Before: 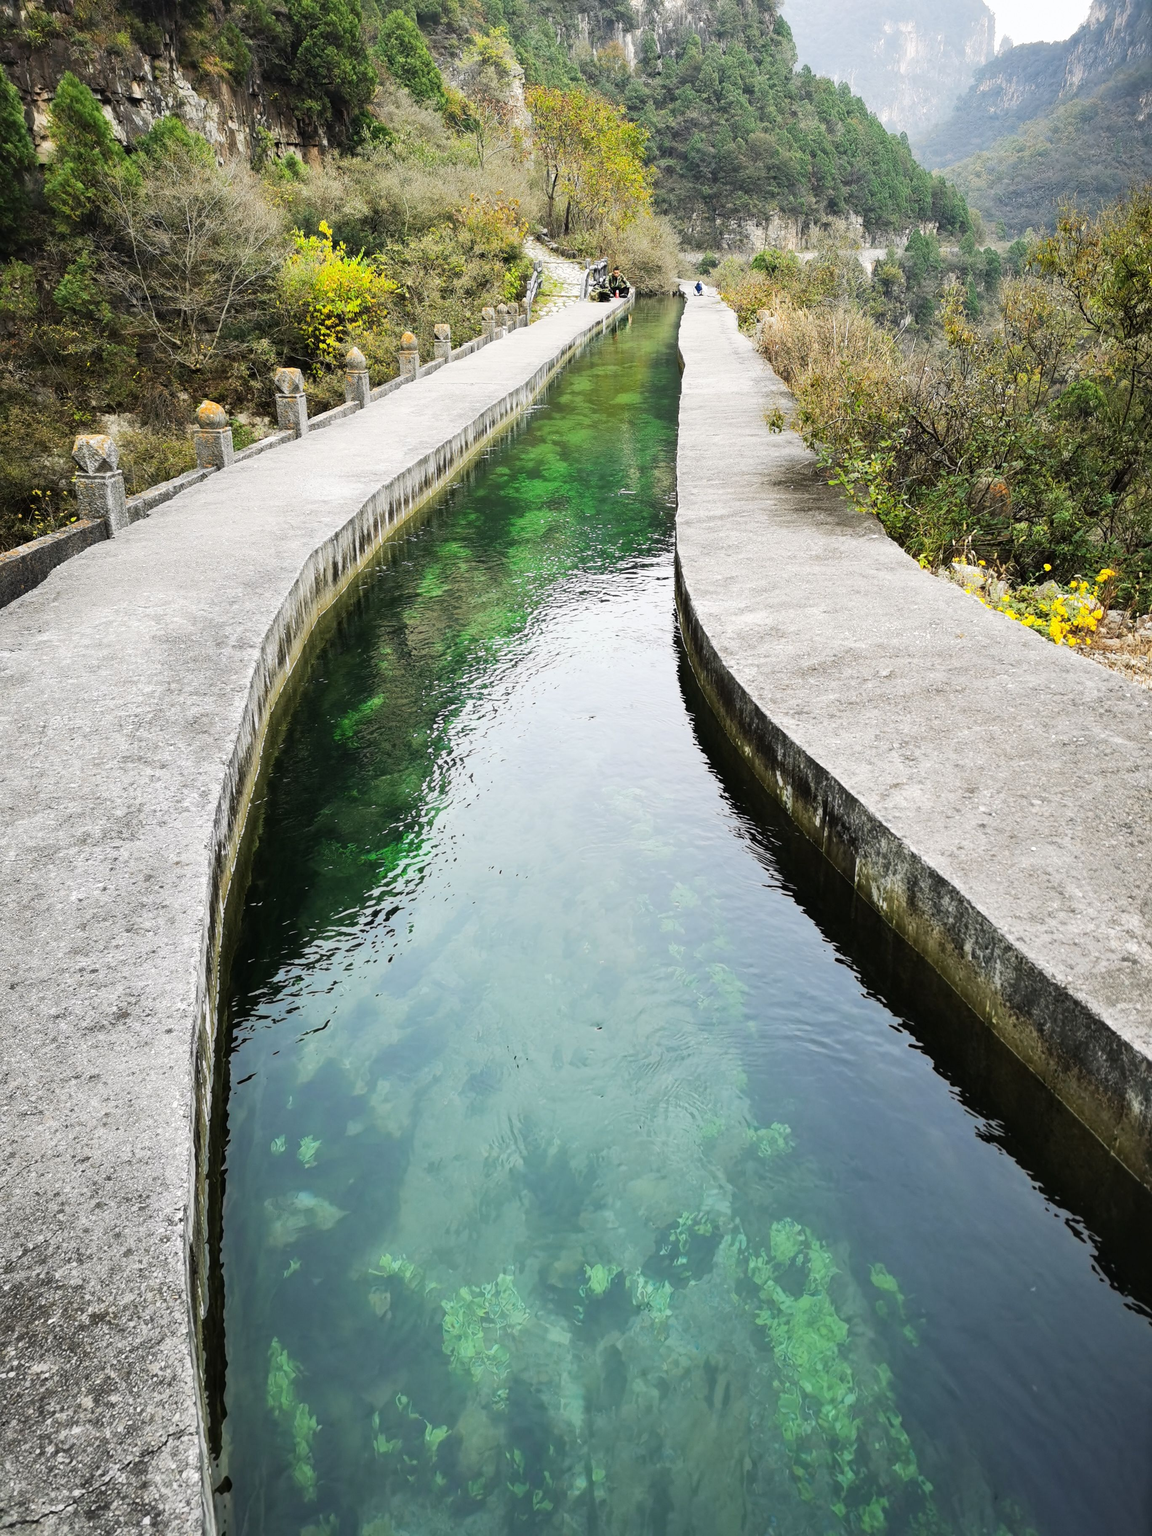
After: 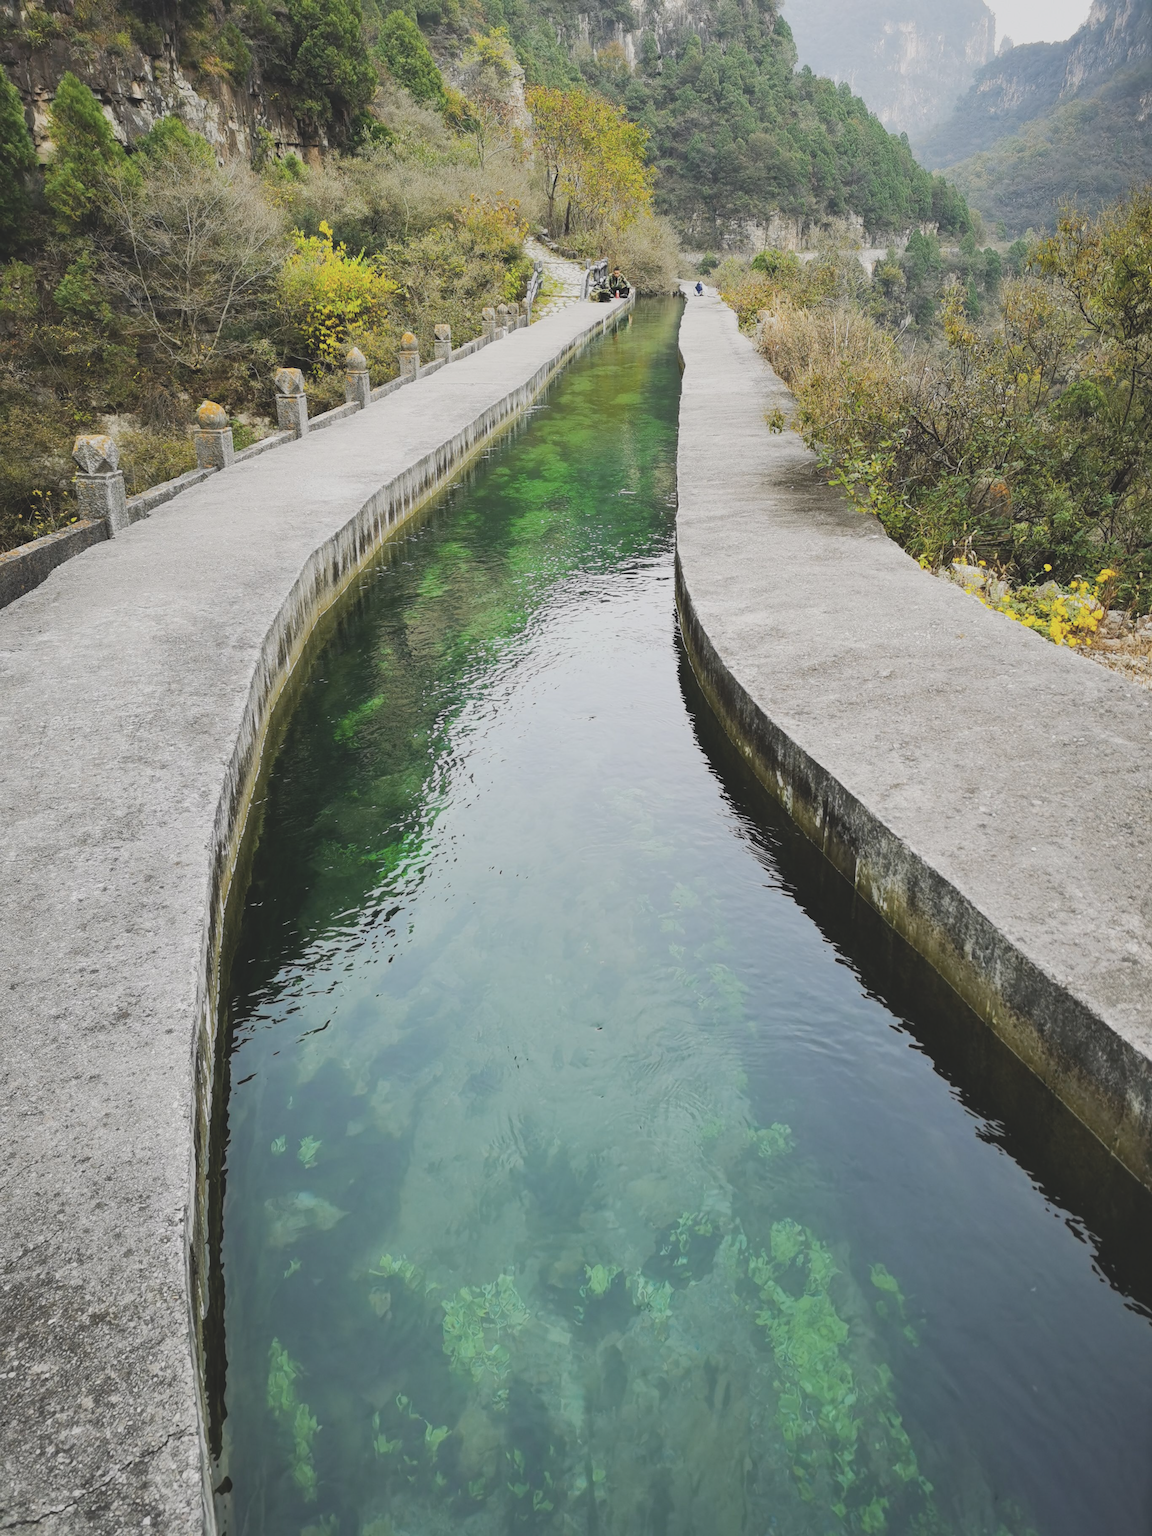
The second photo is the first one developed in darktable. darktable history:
color balance rgb: perceptual saturation grading › global saturation 30%, global vibrance 20%
contrast brightness saturation: contrast -0.26, saturation -0.43
